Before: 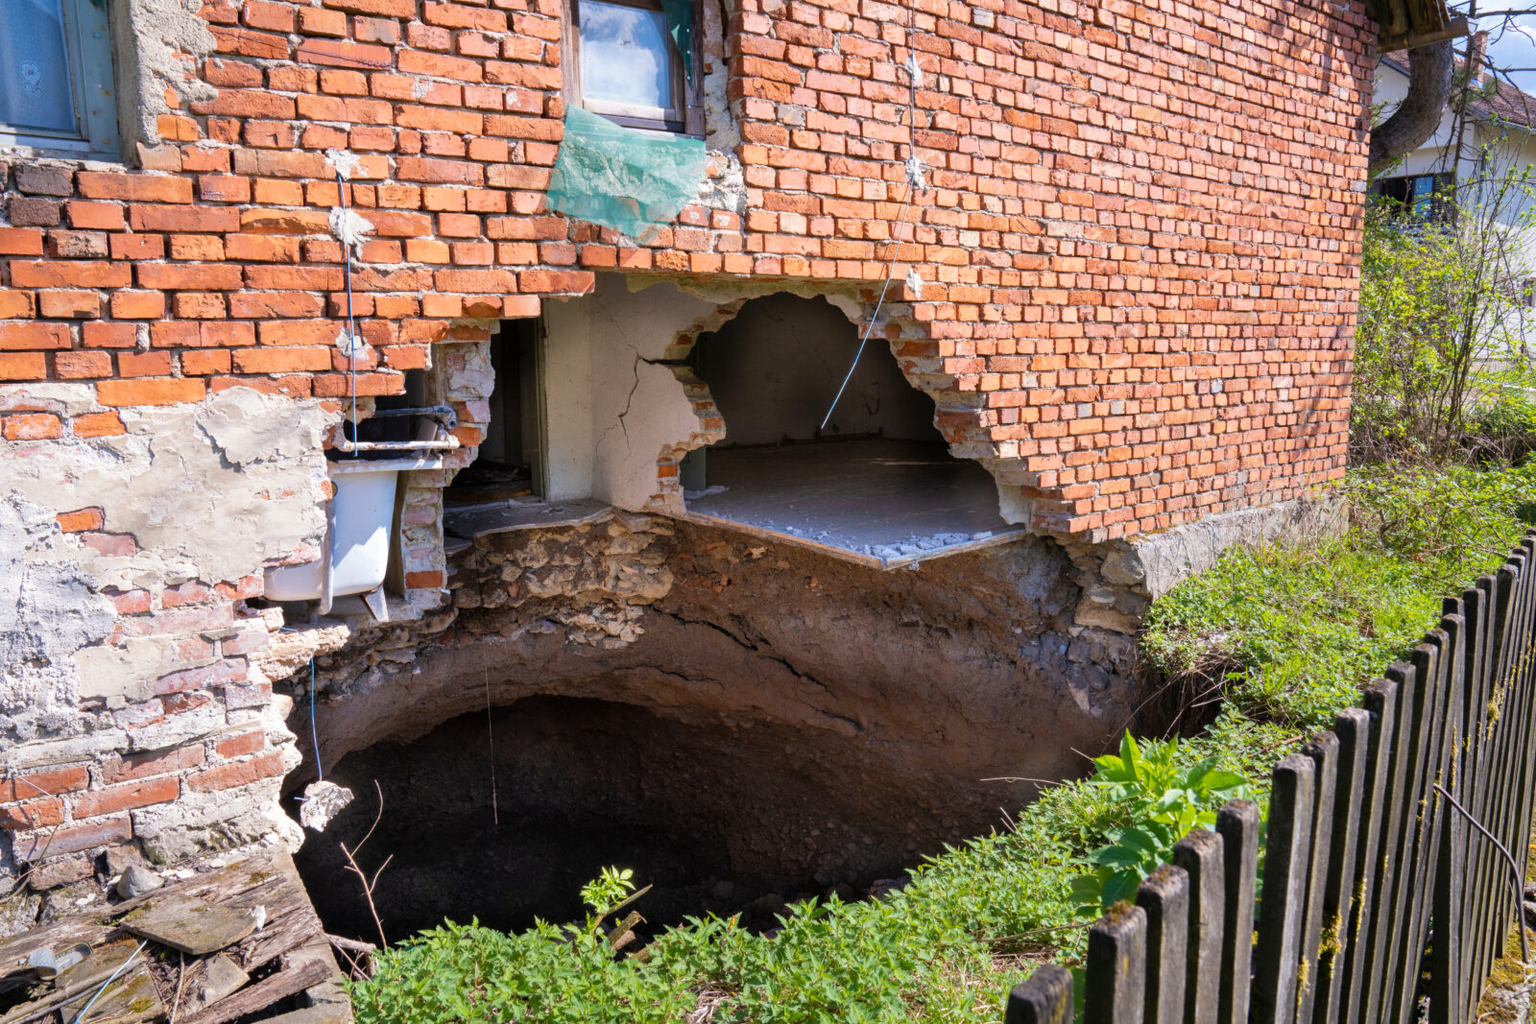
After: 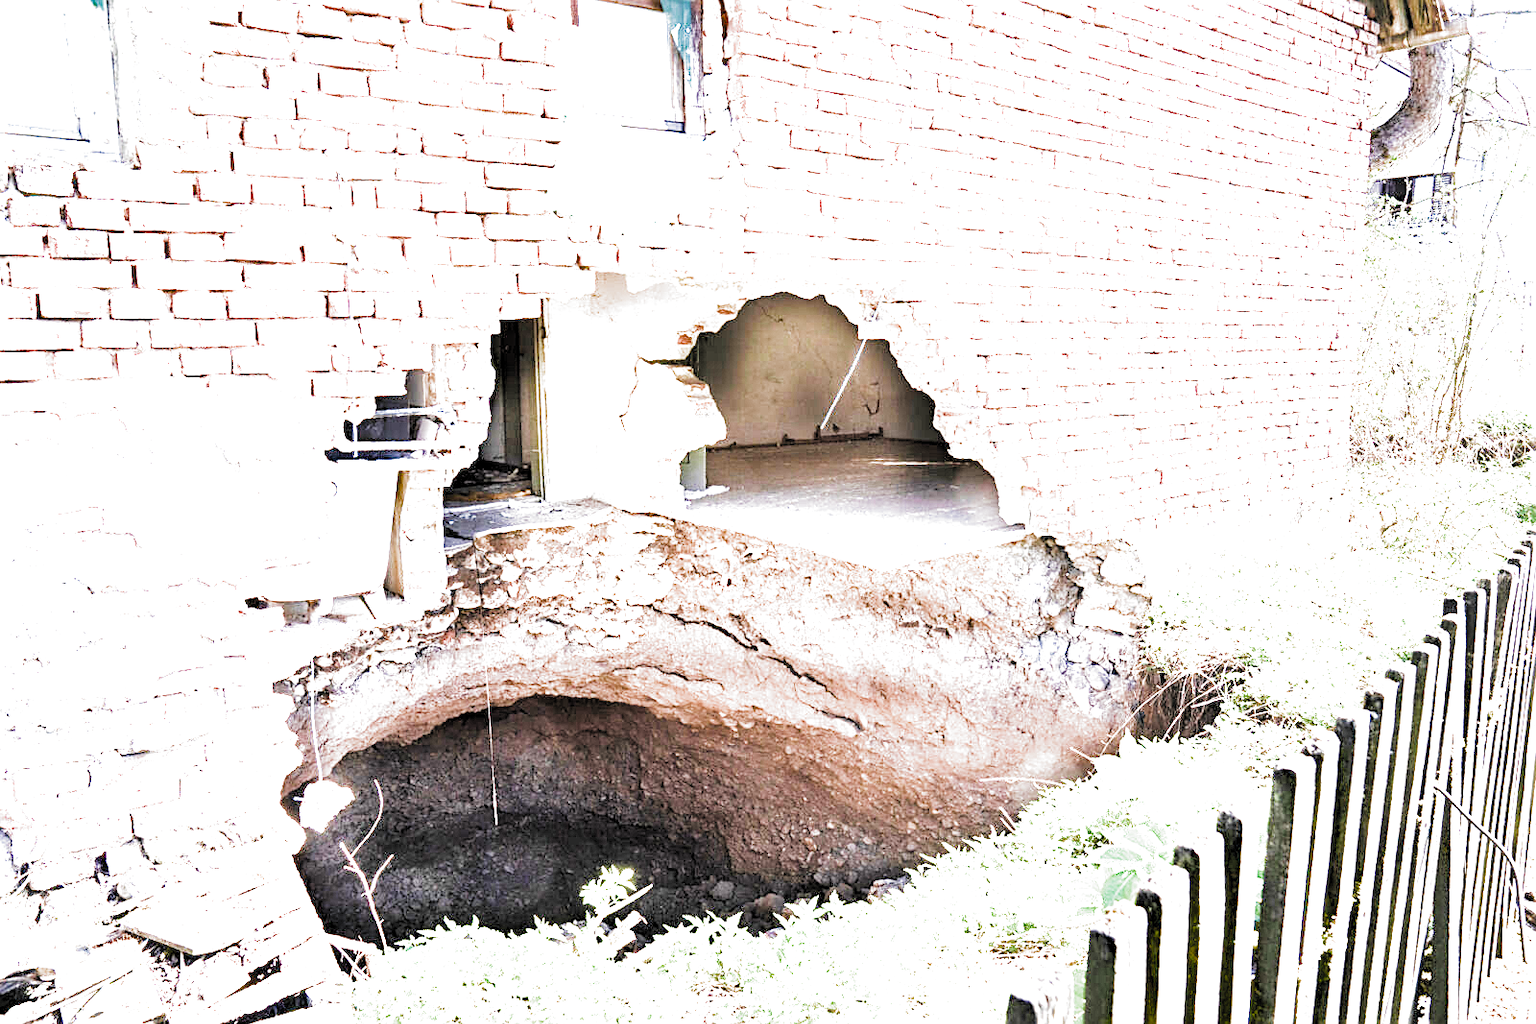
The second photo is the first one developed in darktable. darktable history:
sharpen: on, module defaults
contrast equalizer: octaves 7, y [[0.5 ×6], [0.5 ×6], [0.5, 0.5, 0.501, 0.545, 0.707, 0.863], [0 ×6], [0 ×6]], mix 0.297
filmic rgb: black relative exposure -3.7 EV, white relative exposure 2.76 EV, dynamic range scaling -5.73%, hardness 3.04, color science v5 (2021), contrast in shadows safe, contrast in highlights safe
exposure: black level correction 0, exposure 4.098 EV, compensate exposure bias true, compensate highlight preservation false
haze removal: compatibility mode true, adaptive false
